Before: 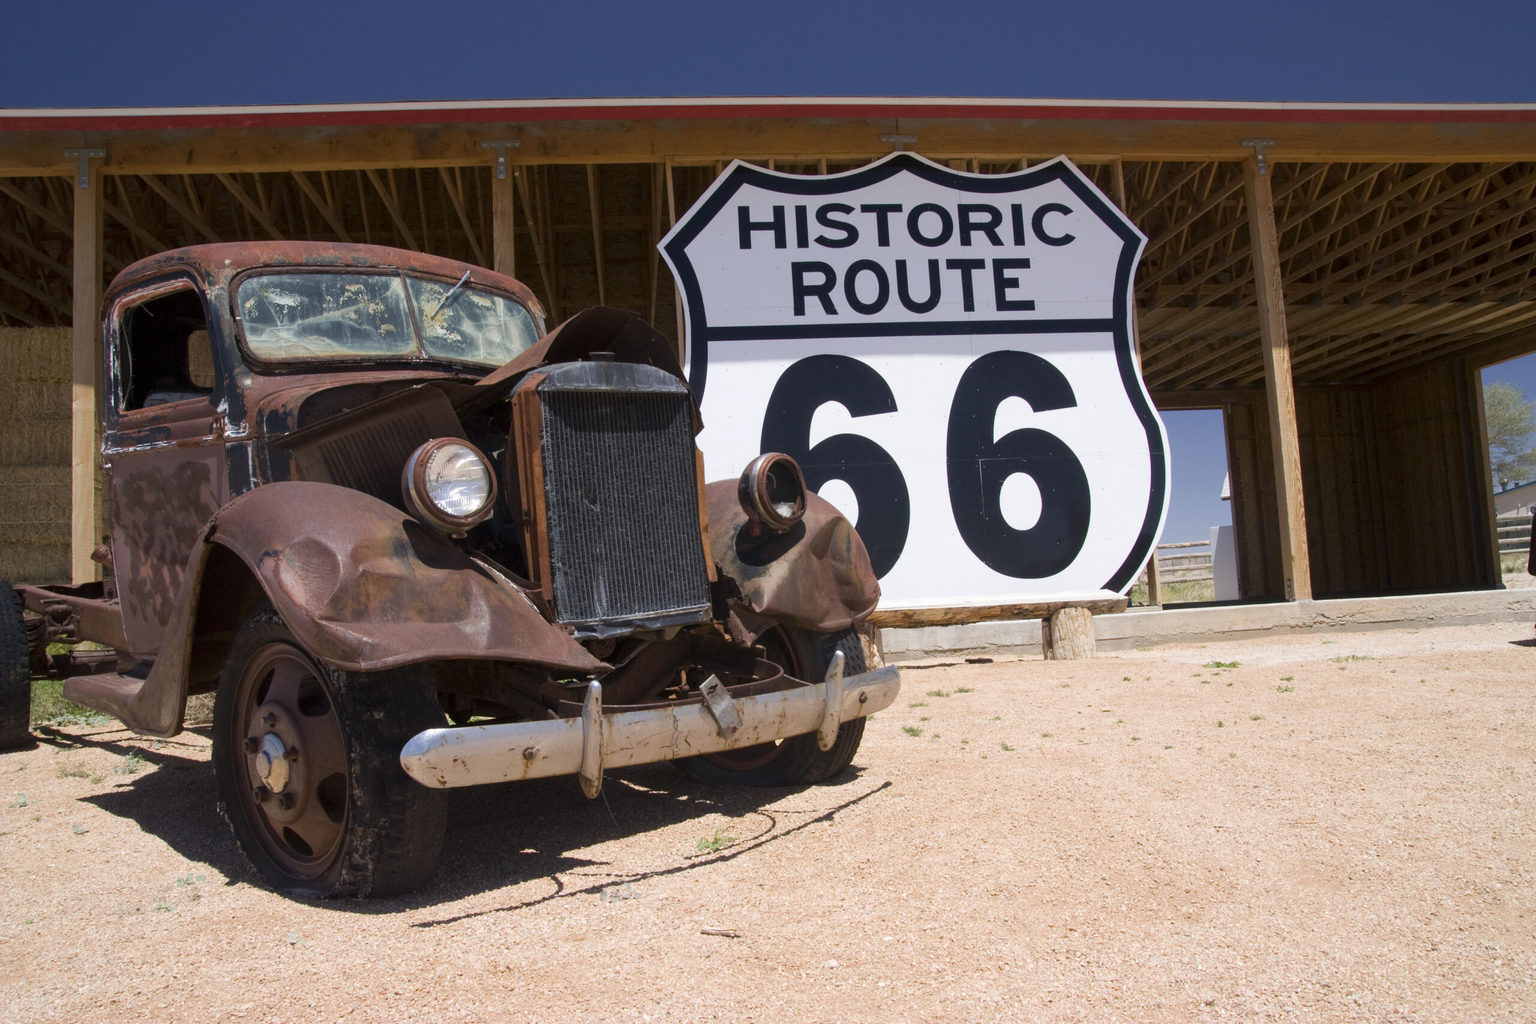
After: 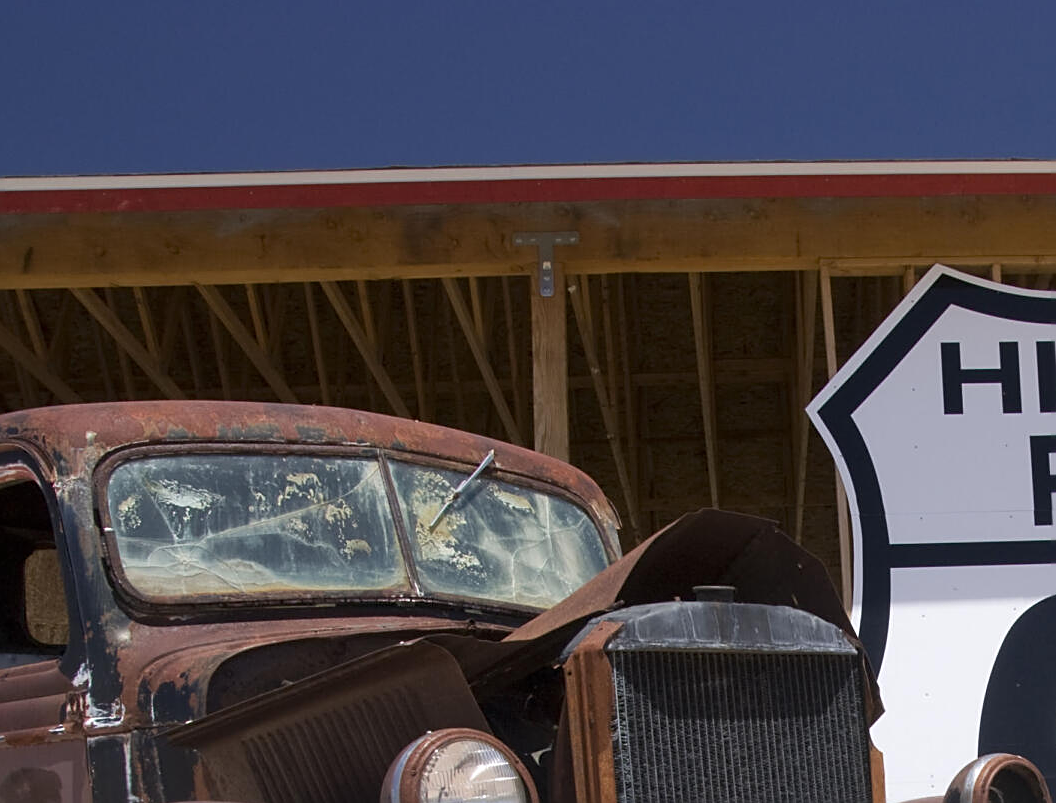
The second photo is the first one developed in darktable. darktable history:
crop and rotate: left 11.314%, top 0.062%, right 47.399%, bottom 52.867%
sharpen: on, module defaults
color balance rgb: power › hue 327.54°, perceptual saturation grading › global saturation 0.226%
